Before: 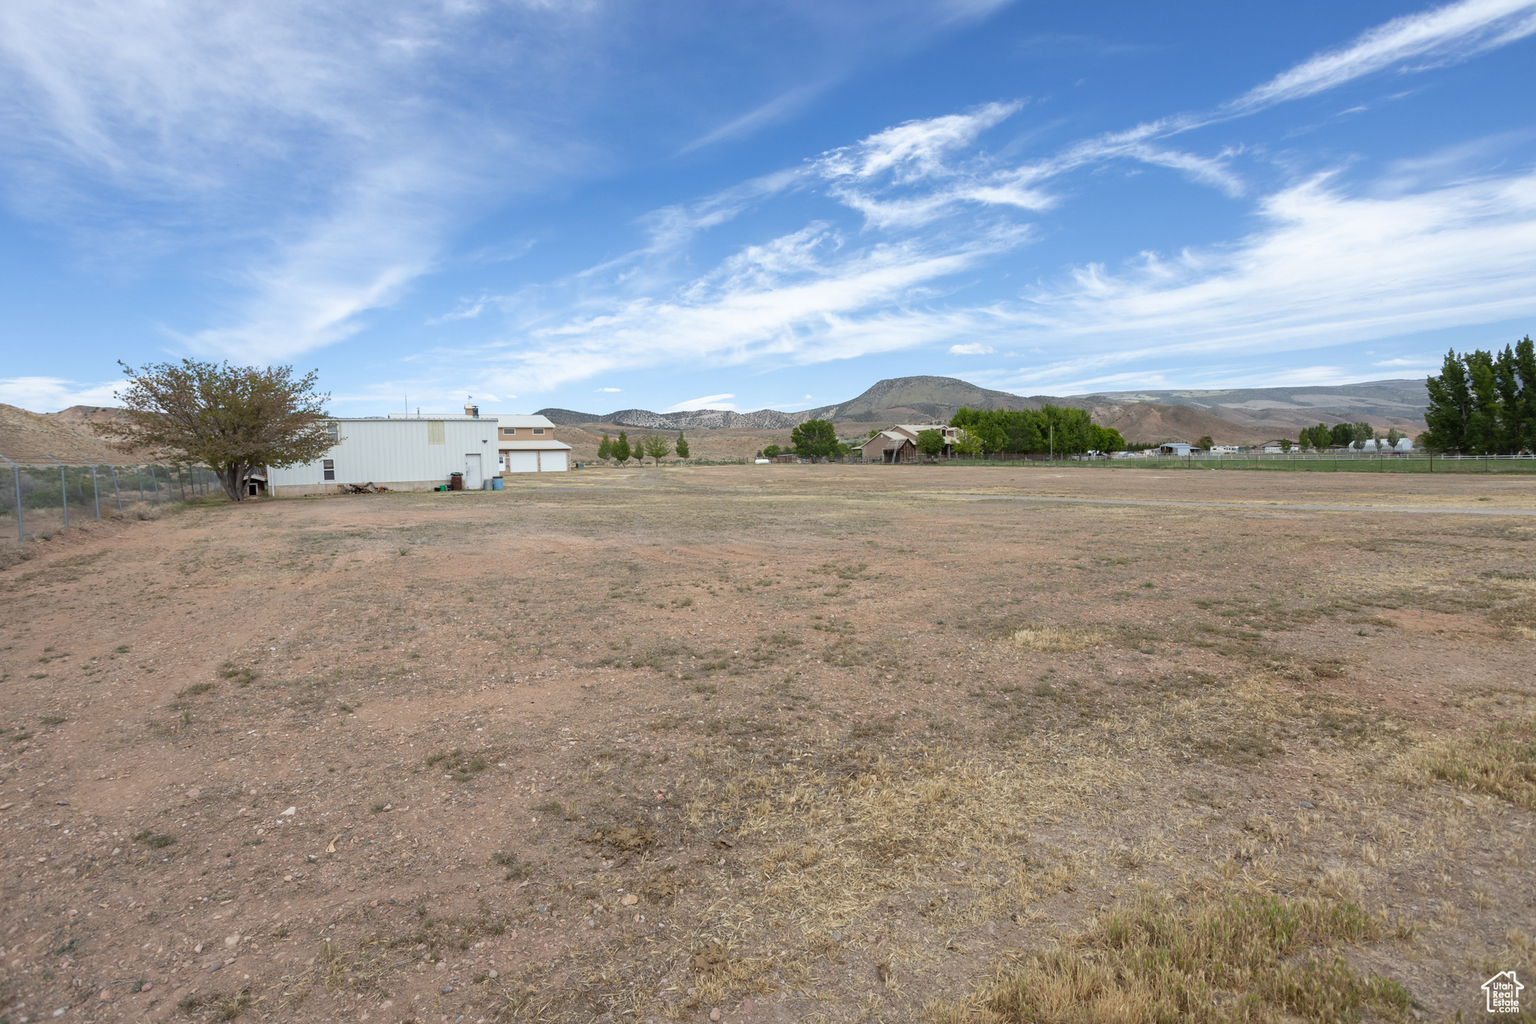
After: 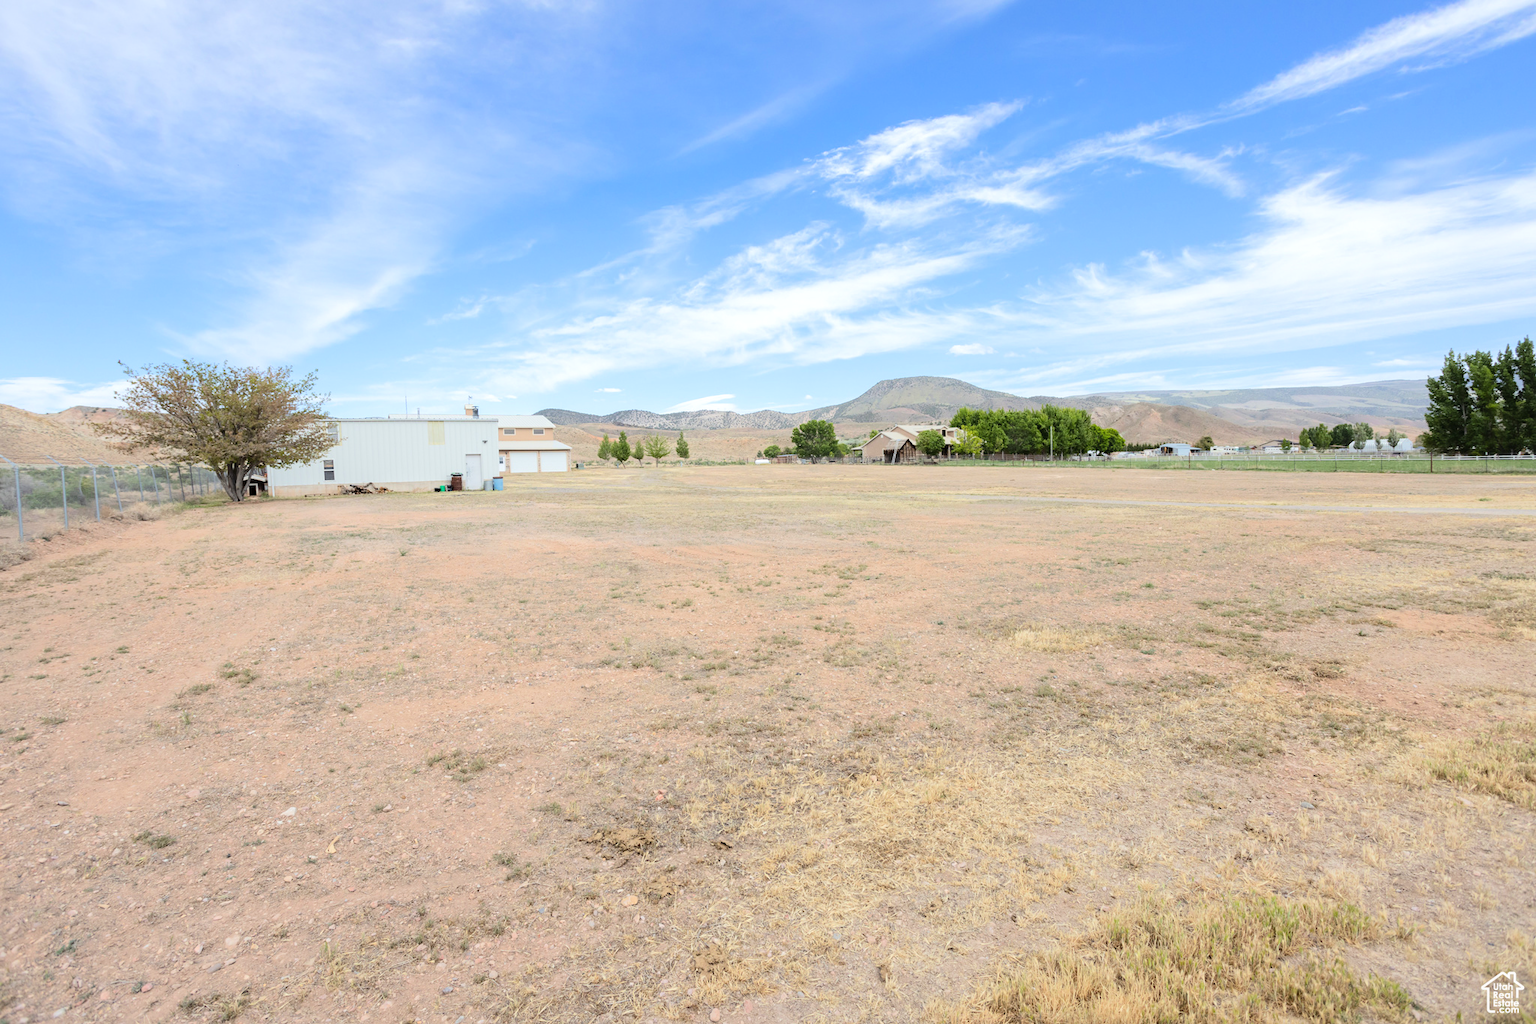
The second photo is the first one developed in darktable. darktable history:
tone equalizer: -7 EV 0.161 EV, -6 EV 0.579 EV, -5 EV 1.15 EV, -4 EV 1.31 EV, -3 EV 1.14 EV, -2 EV 0.6 EV, -1 EV 0.155 EV, edges refinement/feathering 500, mask exposure compensation -1.57 EV, preserve details no
